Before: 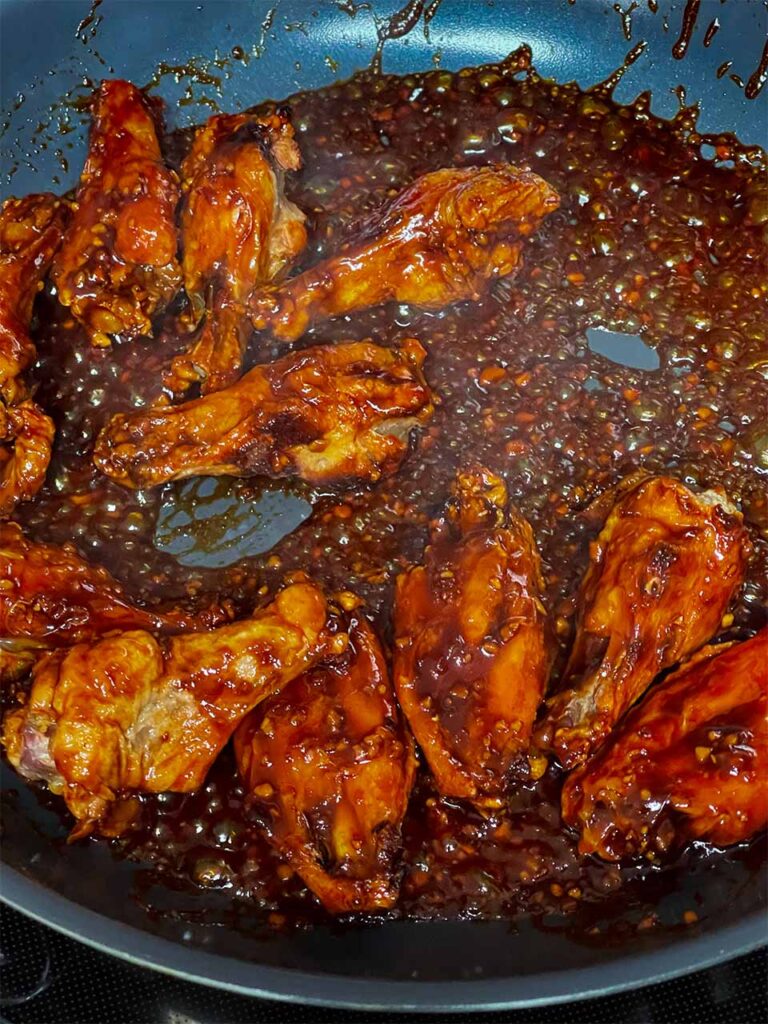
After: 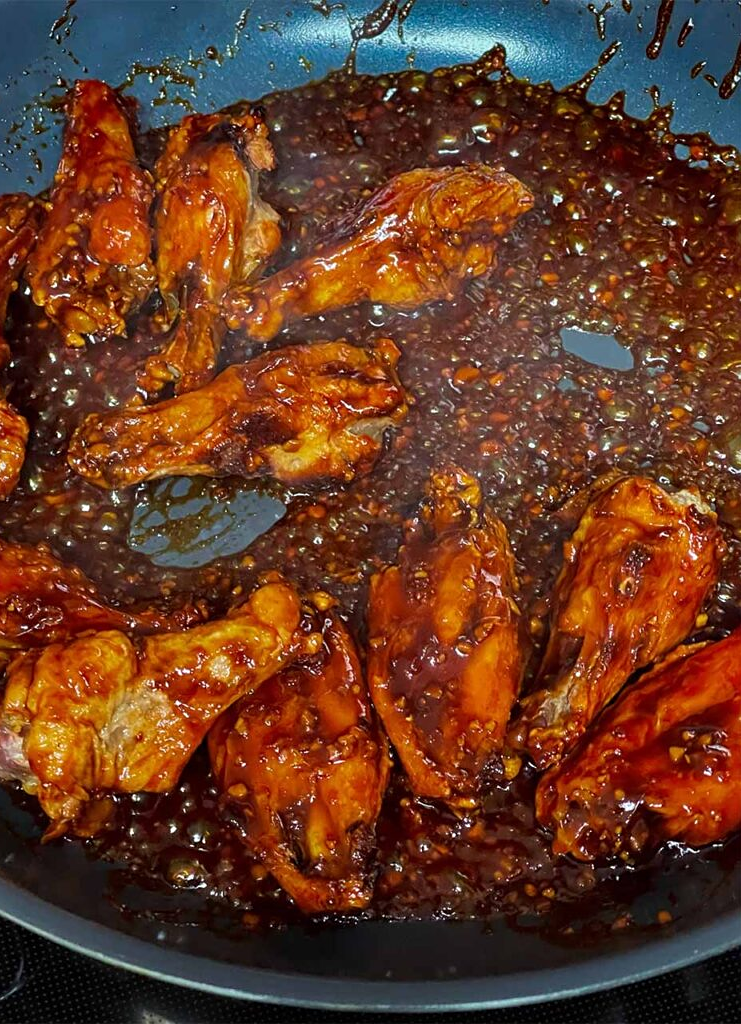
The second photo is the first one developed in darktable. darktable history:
crop and rotate: left 3.475%
sharpen: amount 0.202
